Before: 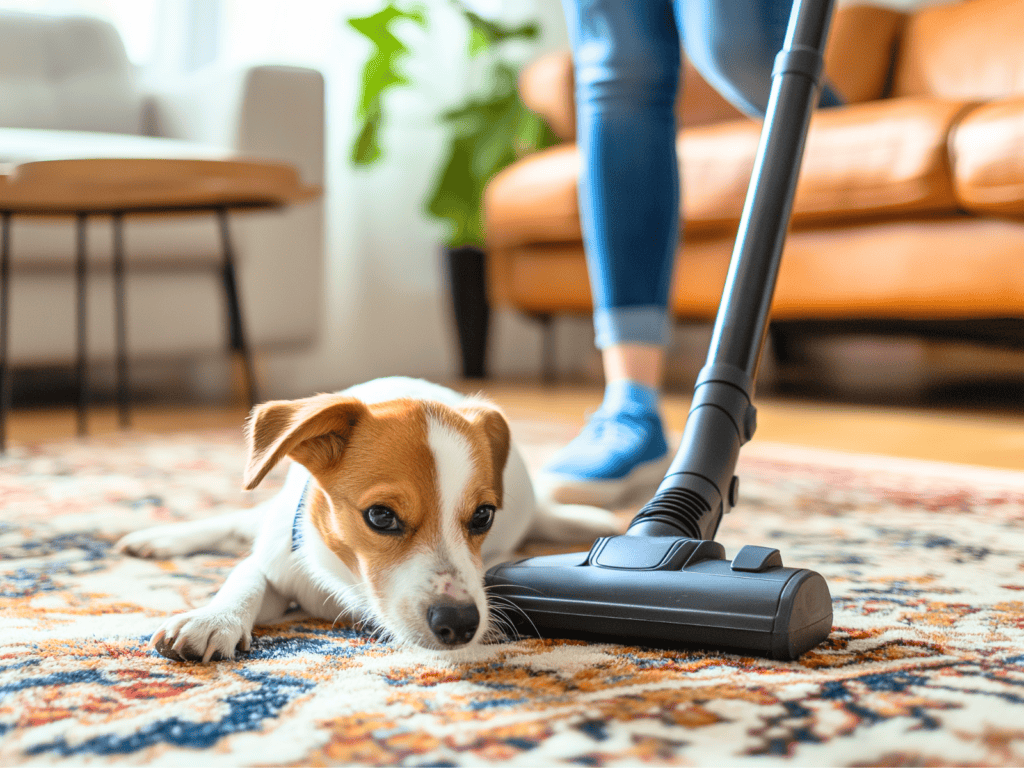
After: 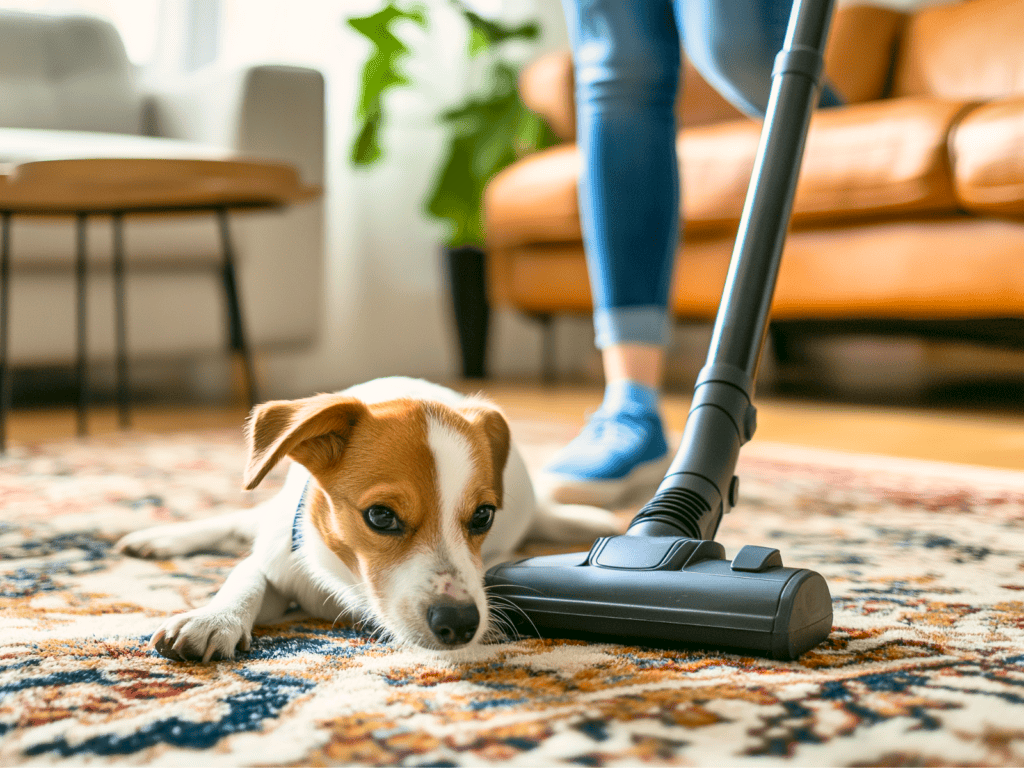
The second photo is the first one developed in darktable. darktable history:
shadows and highlights: highlights color adjustment 0%, low approximation 0.01, soften with gaussian
color correction: highlights a* 4.02, highlights b* 4.98, shadows a* -7.55, shadows b* 4.98
